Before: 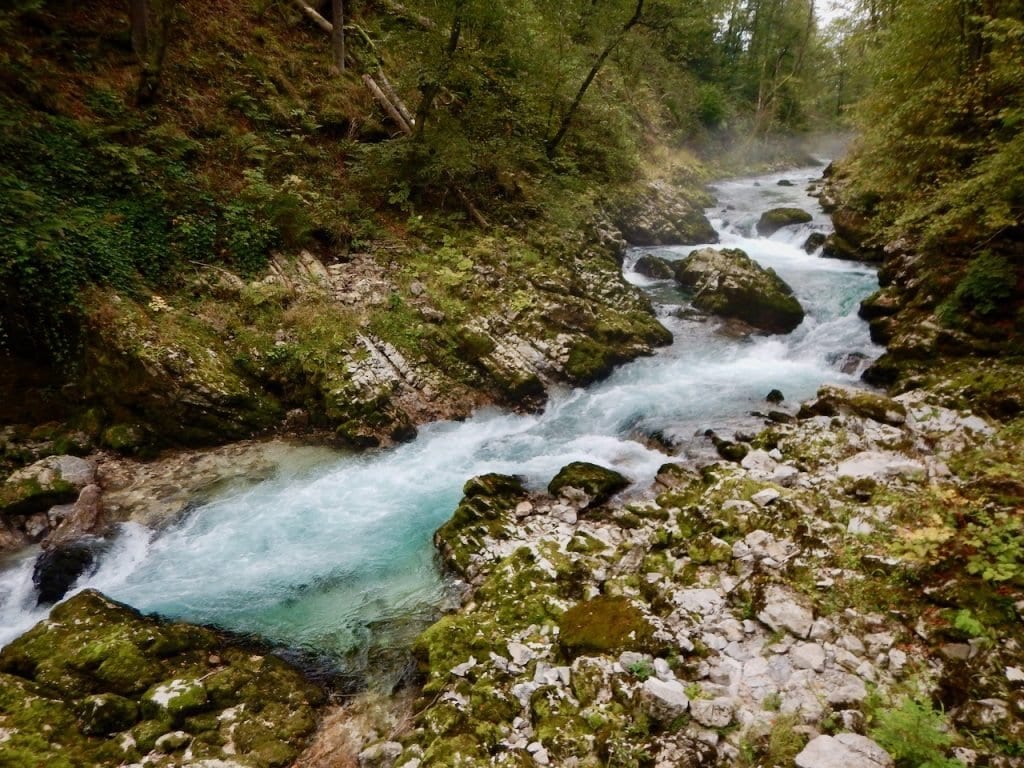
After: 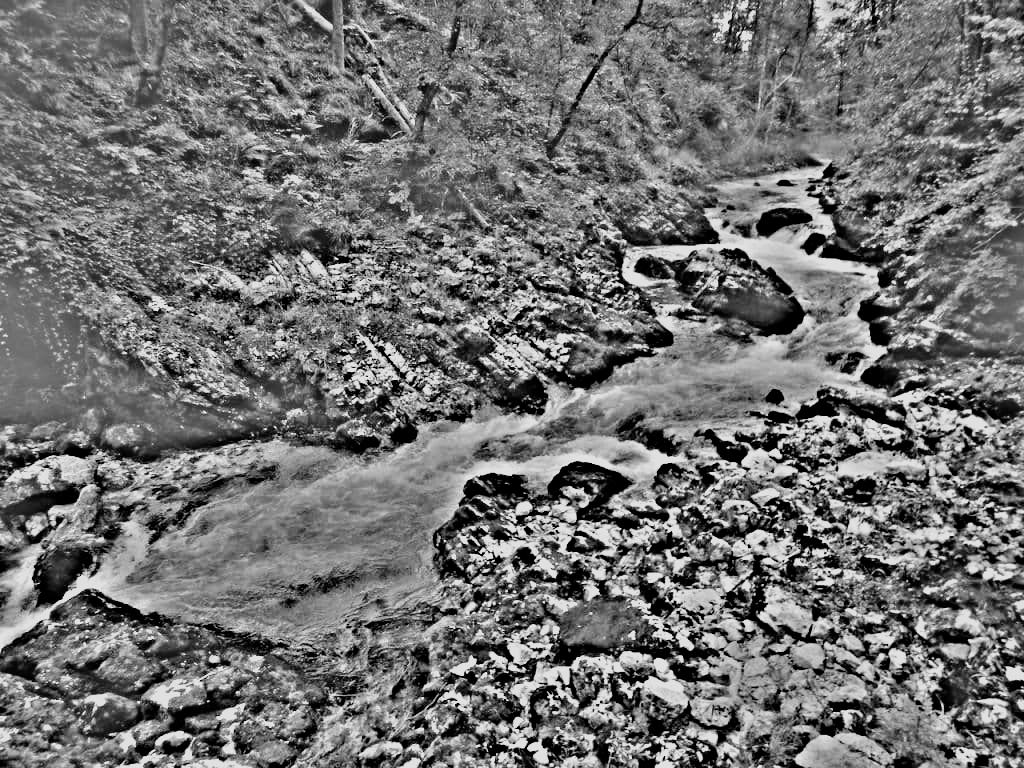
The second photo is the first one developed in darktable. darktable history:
filmic rgb: black relative exposure -5 EV, hardness 2.88, contrast 1.2
highpass: on, module defaults
haze removal: compatibility mode true, adaptive false
